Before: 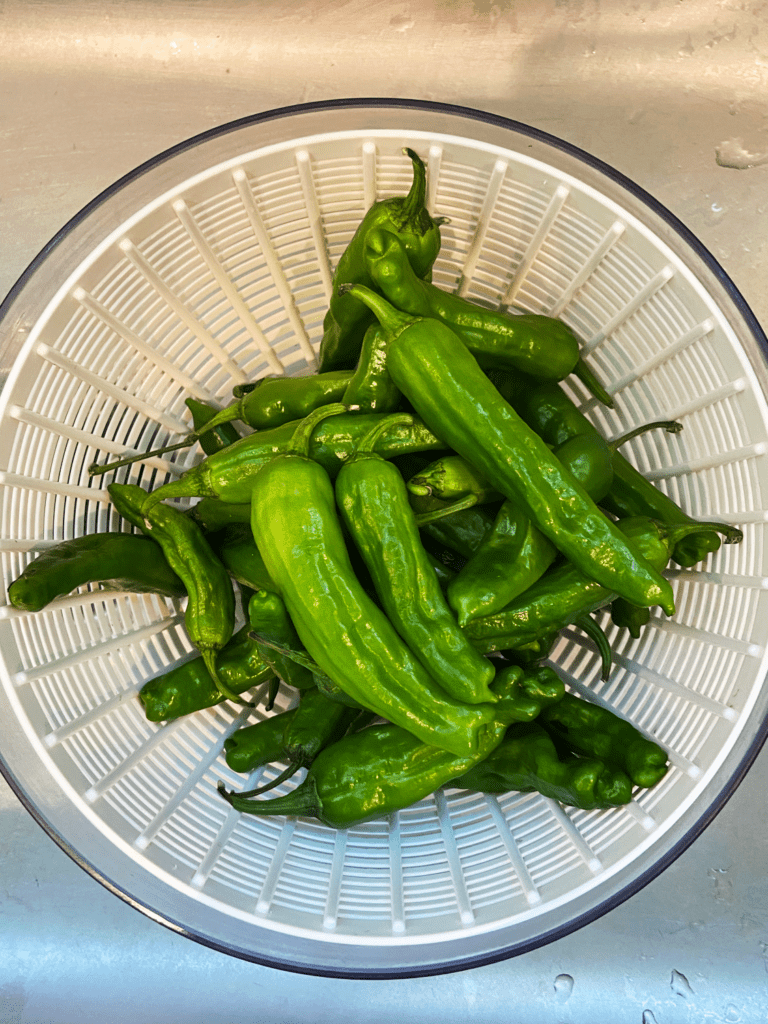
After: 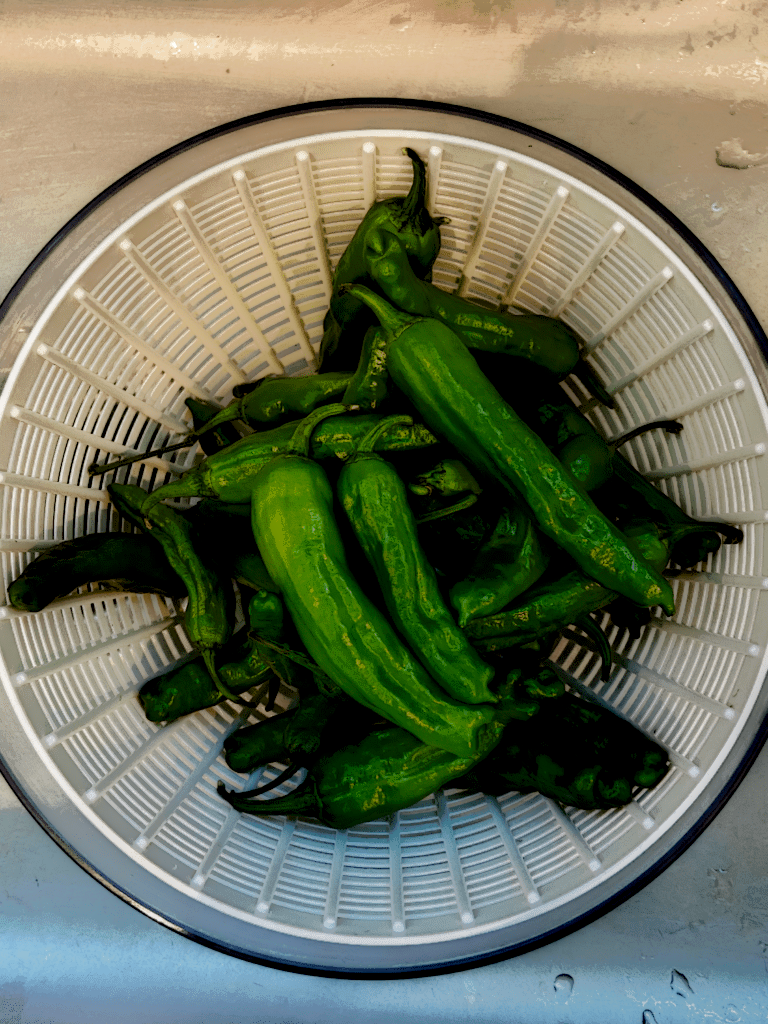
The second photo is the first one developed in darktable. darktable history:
exposure: black level correction 0.002, exposure 0.15 EV, compensate highlight preservation false
local contrast: highlights 0%, shadows 198%, detail 164%, midtone range 0.001
